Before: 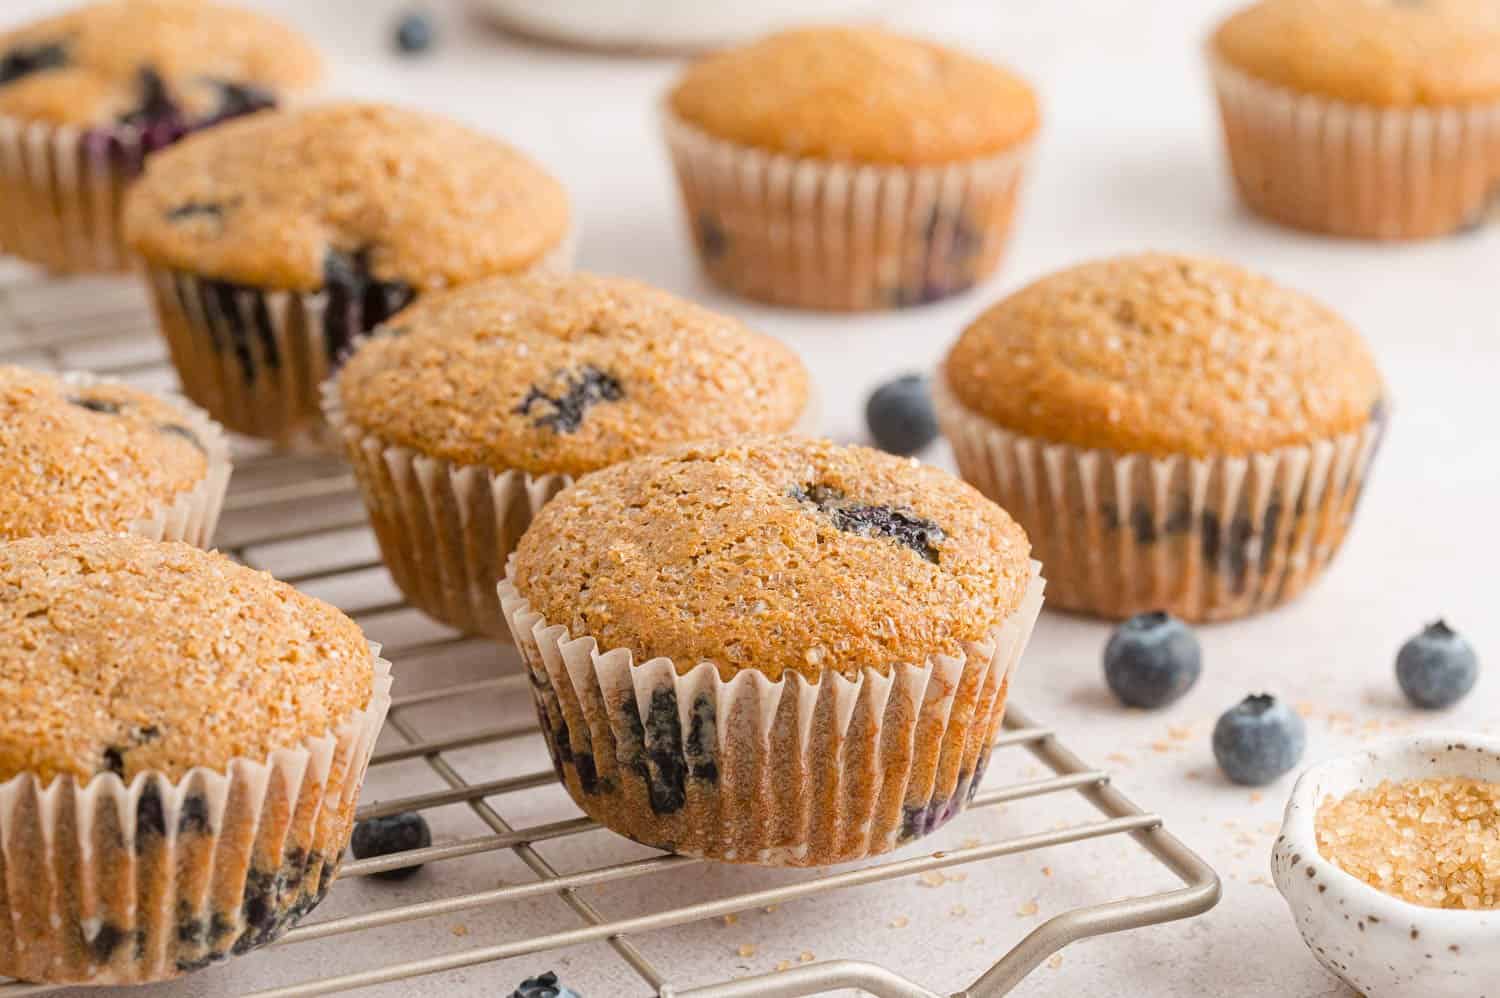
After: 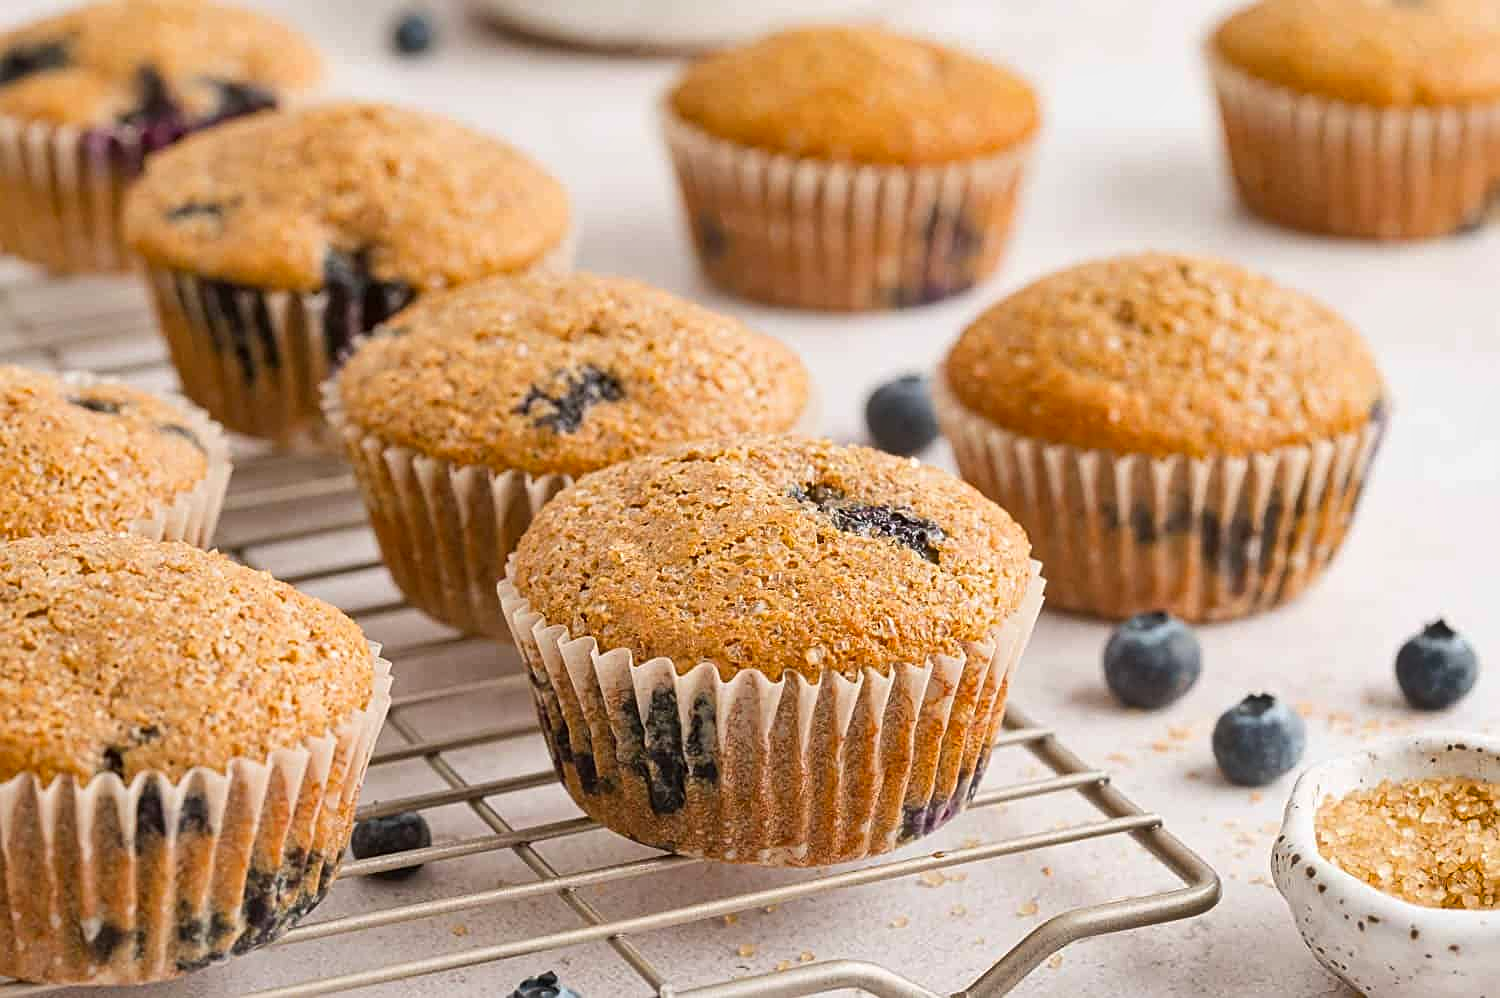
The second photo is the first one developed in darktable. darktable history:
sharpen: on, module defaults
shadows and highlights: low approximation 0.01, soften with gaussian
contrast brightness saturation: contrast 0.098, brightness 0.032, saturation 0.088
